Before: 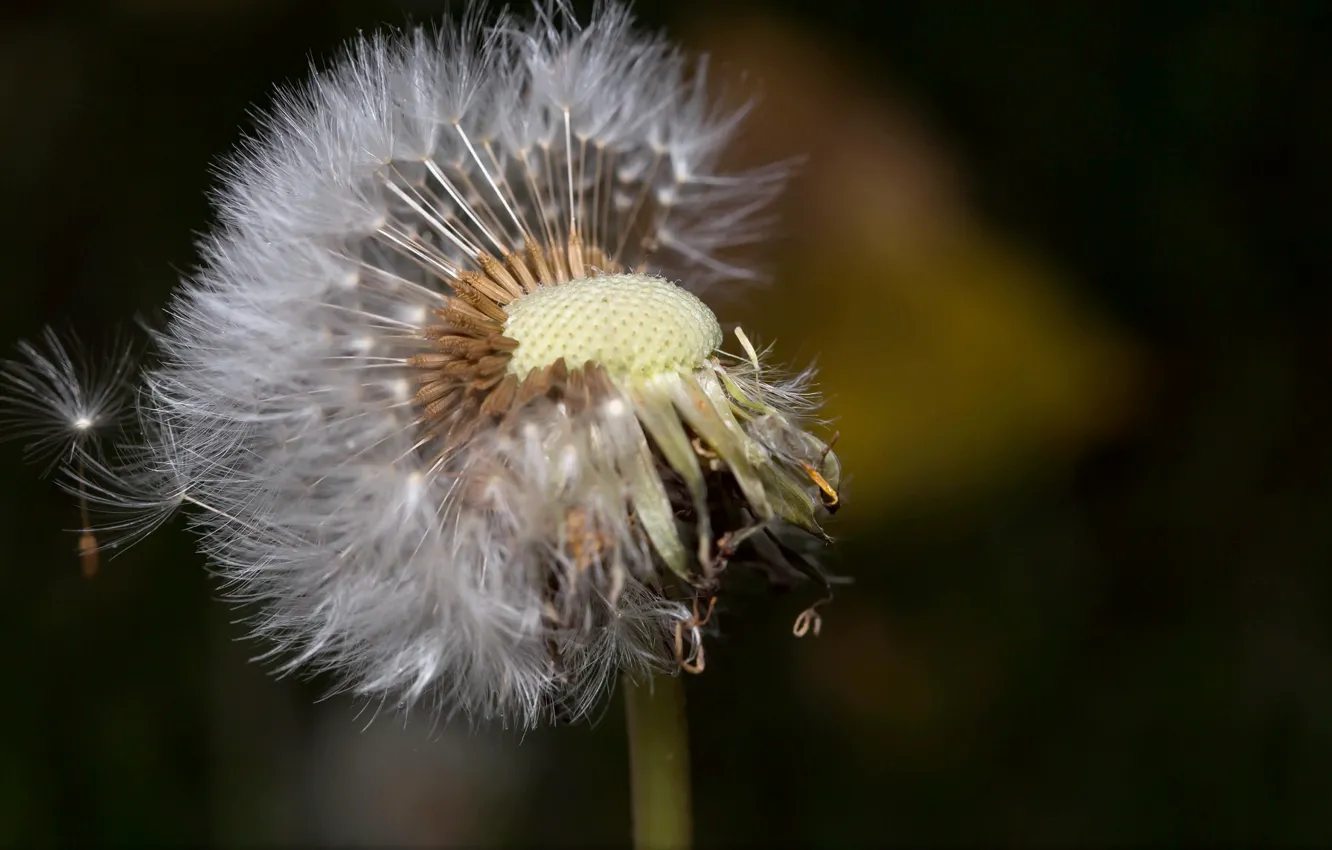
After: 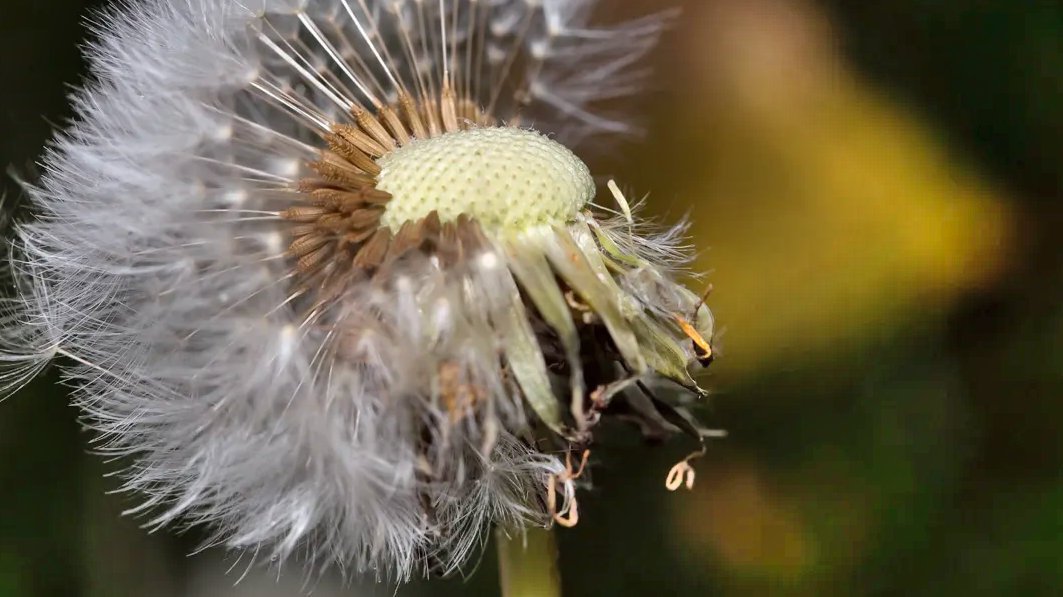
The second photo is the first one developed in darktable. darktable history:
shadows and highlights: shadows 73.58, highlights -60.81, soften with gaussian
crop: left 9.569%, top 17.385%, right 10.575%, bottom 12.351%
exposure: exposure 0.075 EV, compensate highlight preservation false
